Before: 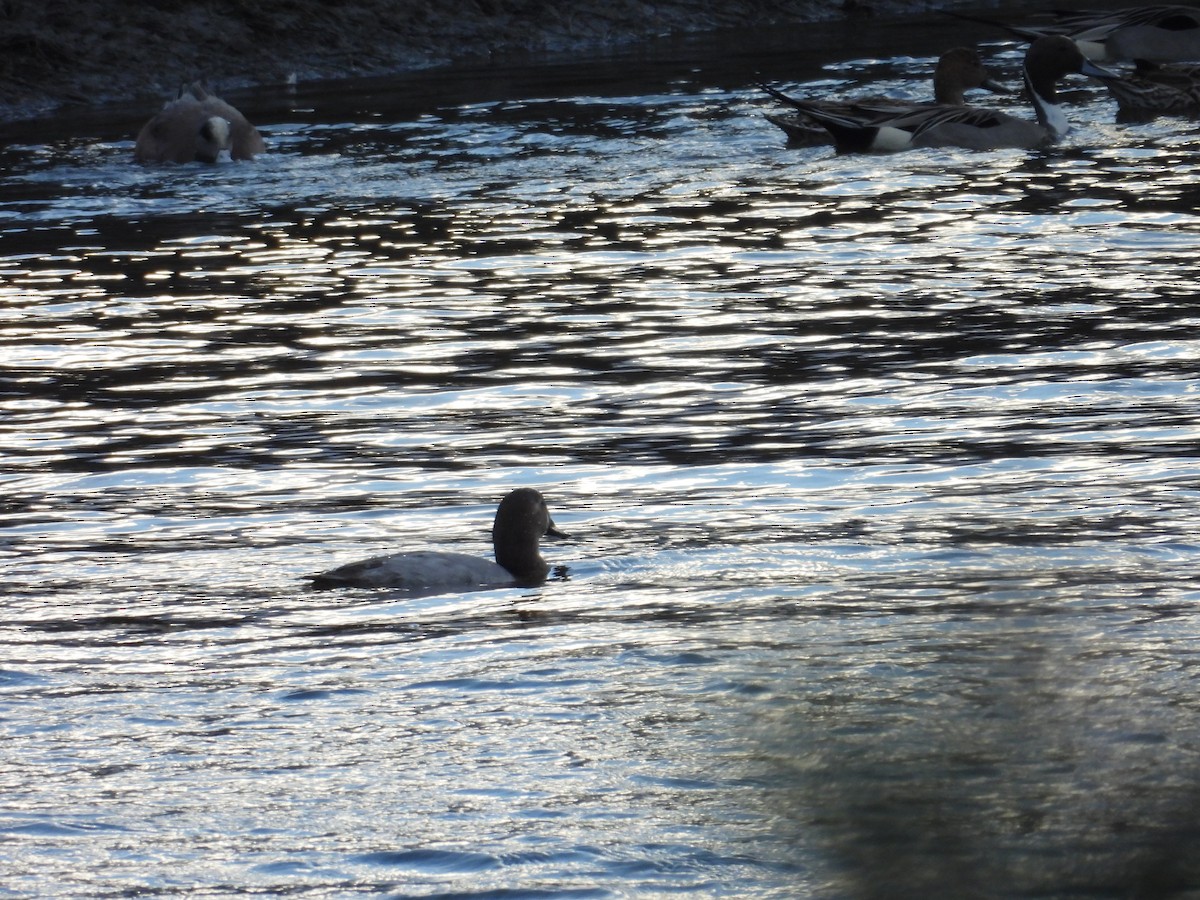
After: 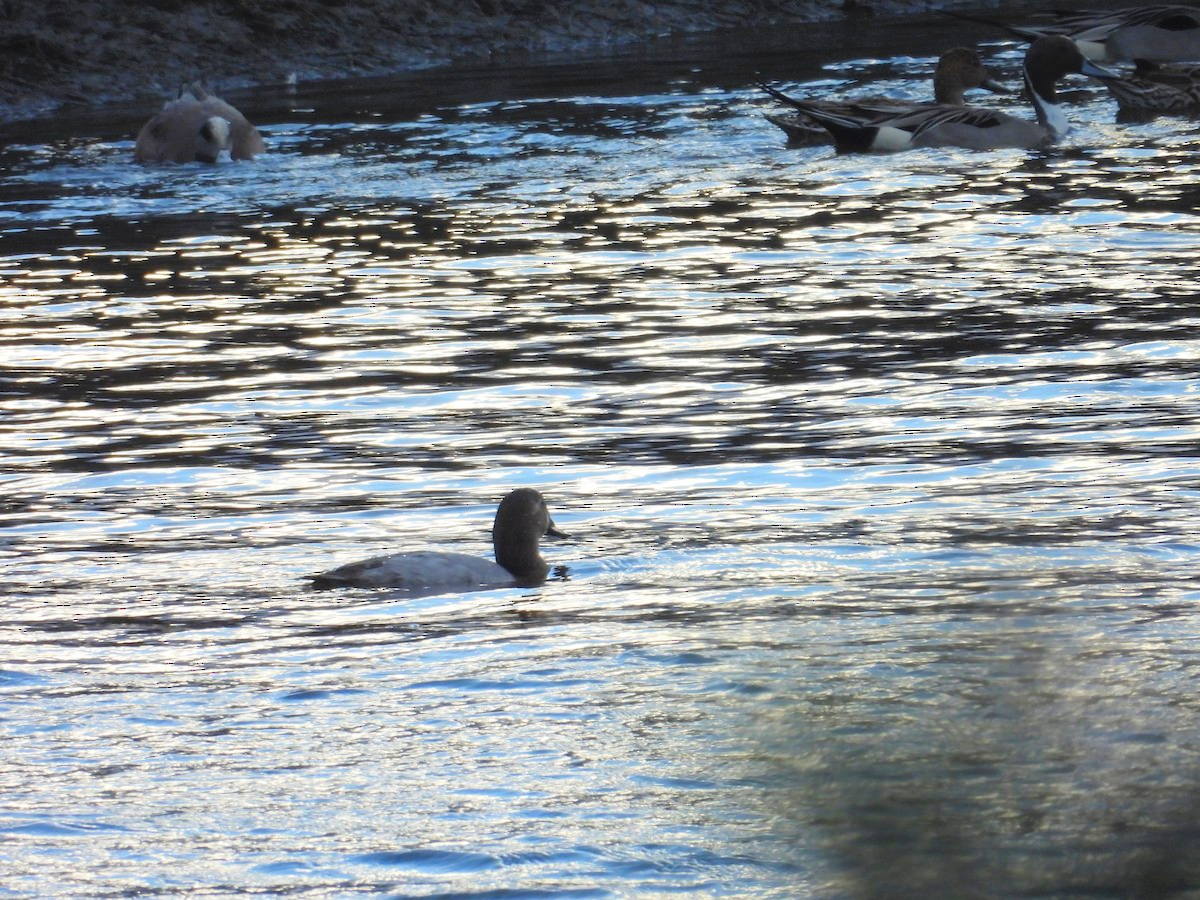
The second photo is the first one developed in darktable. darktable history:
tone equalizer: on, module defaults
contrast brightness saturation: contrast 0.069, brightness 0.178, saturation 0.41
